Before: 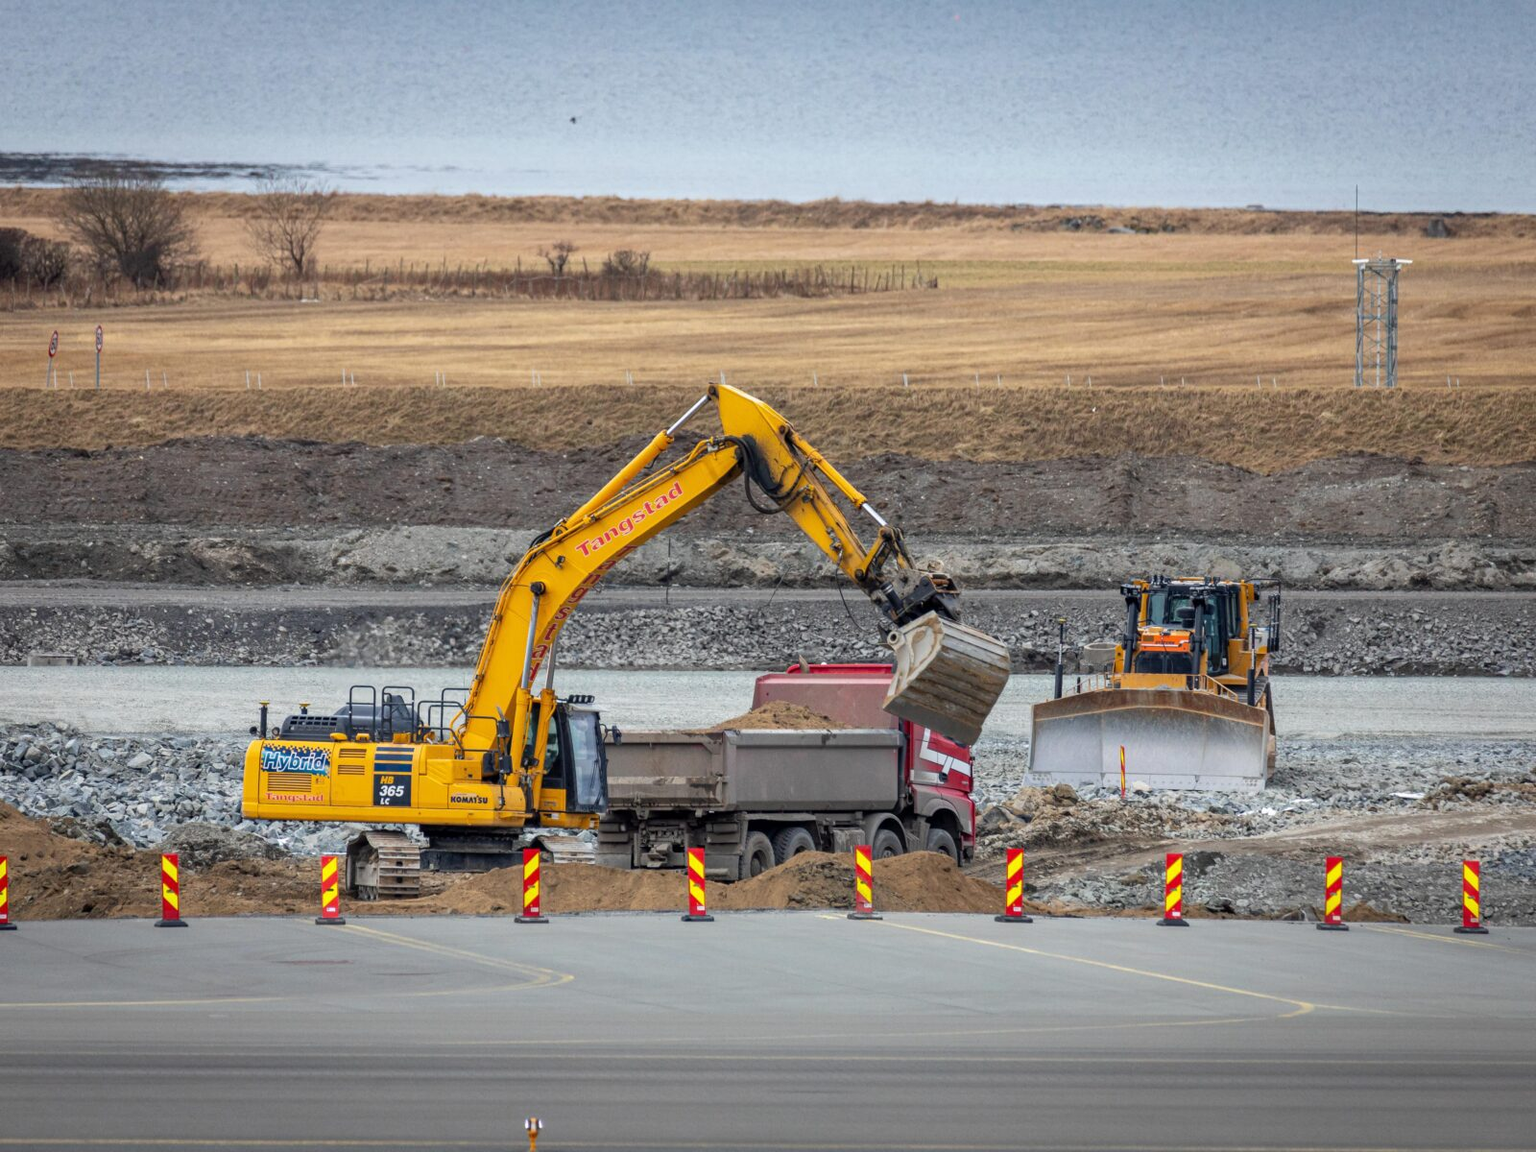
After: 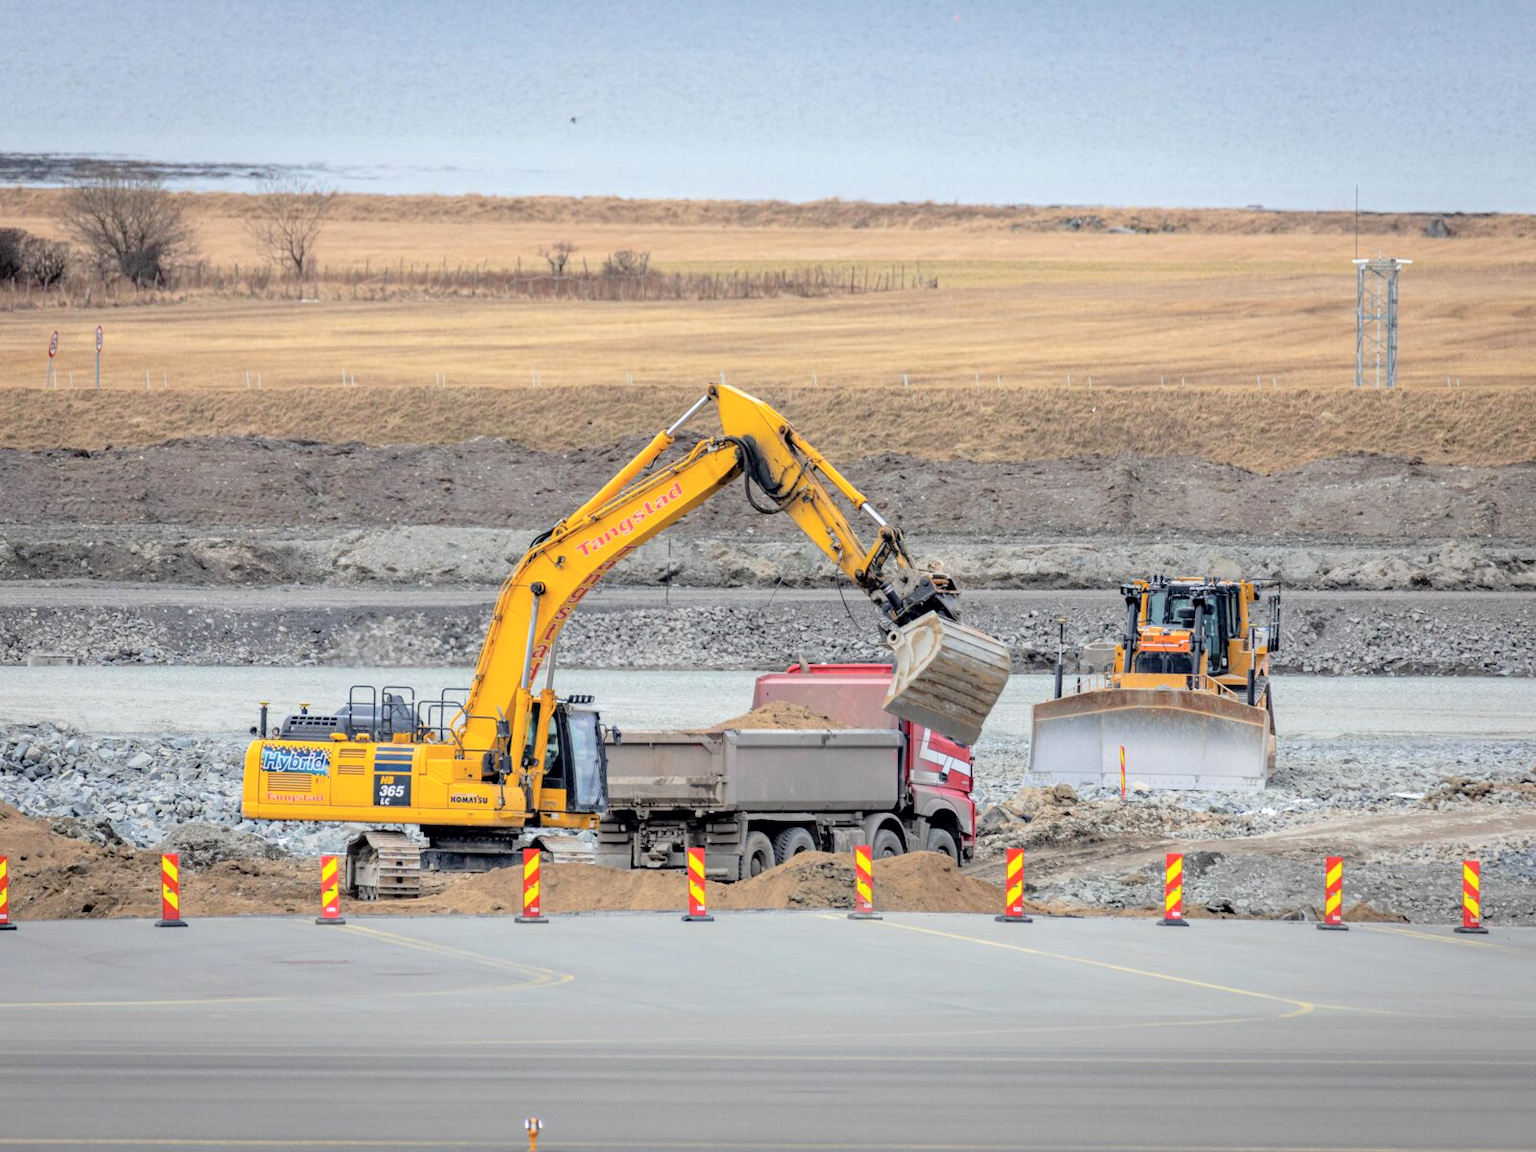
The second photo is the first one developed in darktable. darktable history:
tone curve: curves: ch0 [(0, 0) (0.26, 0.424) (0.417, 0.585) (1, 1)], color space Lab, independent channels, preserve colors none
exposure: black level correction 0.004, exposure 0.016 EV, compensate highlight preservation false
